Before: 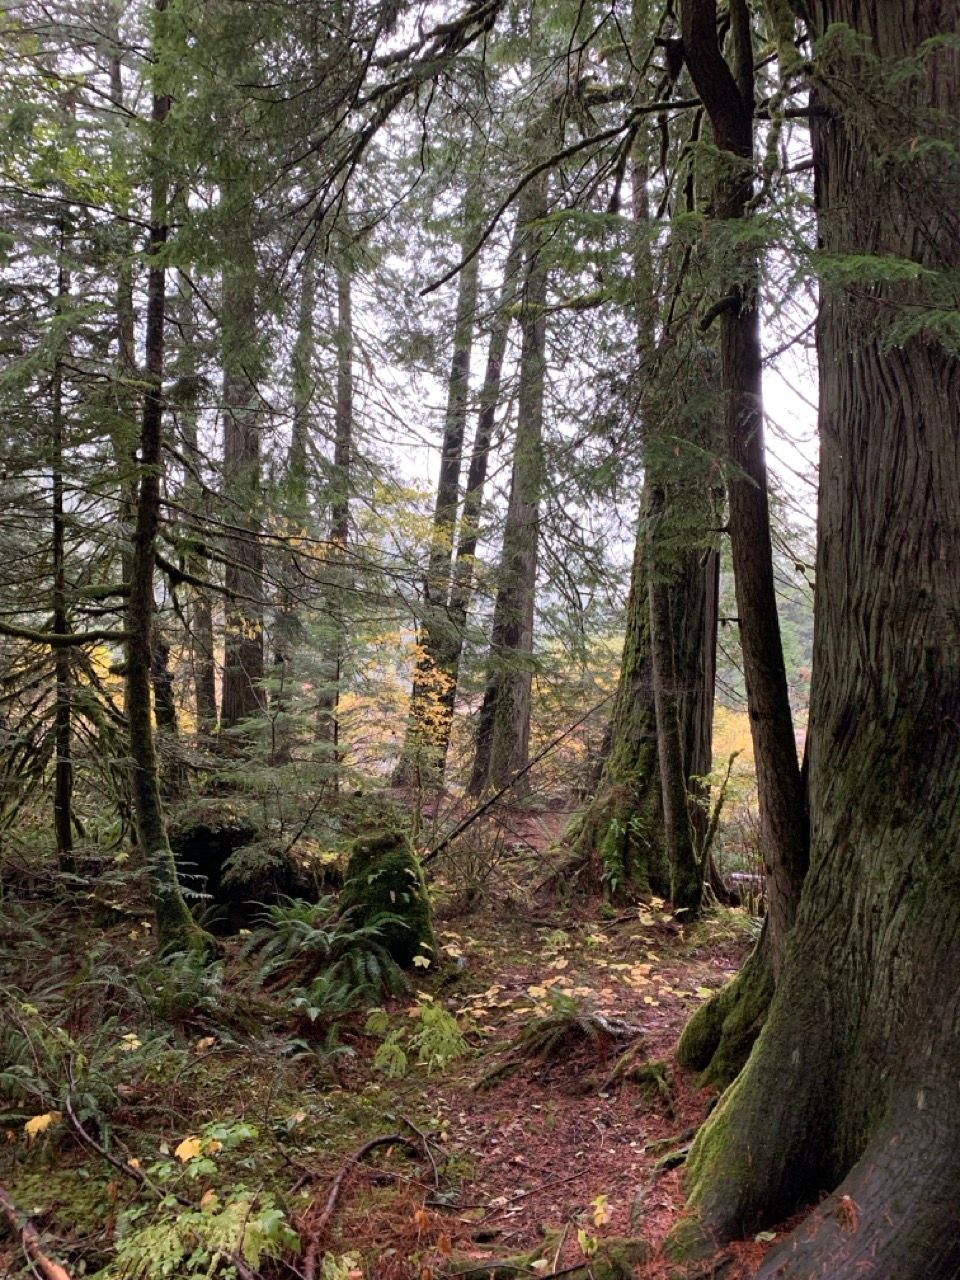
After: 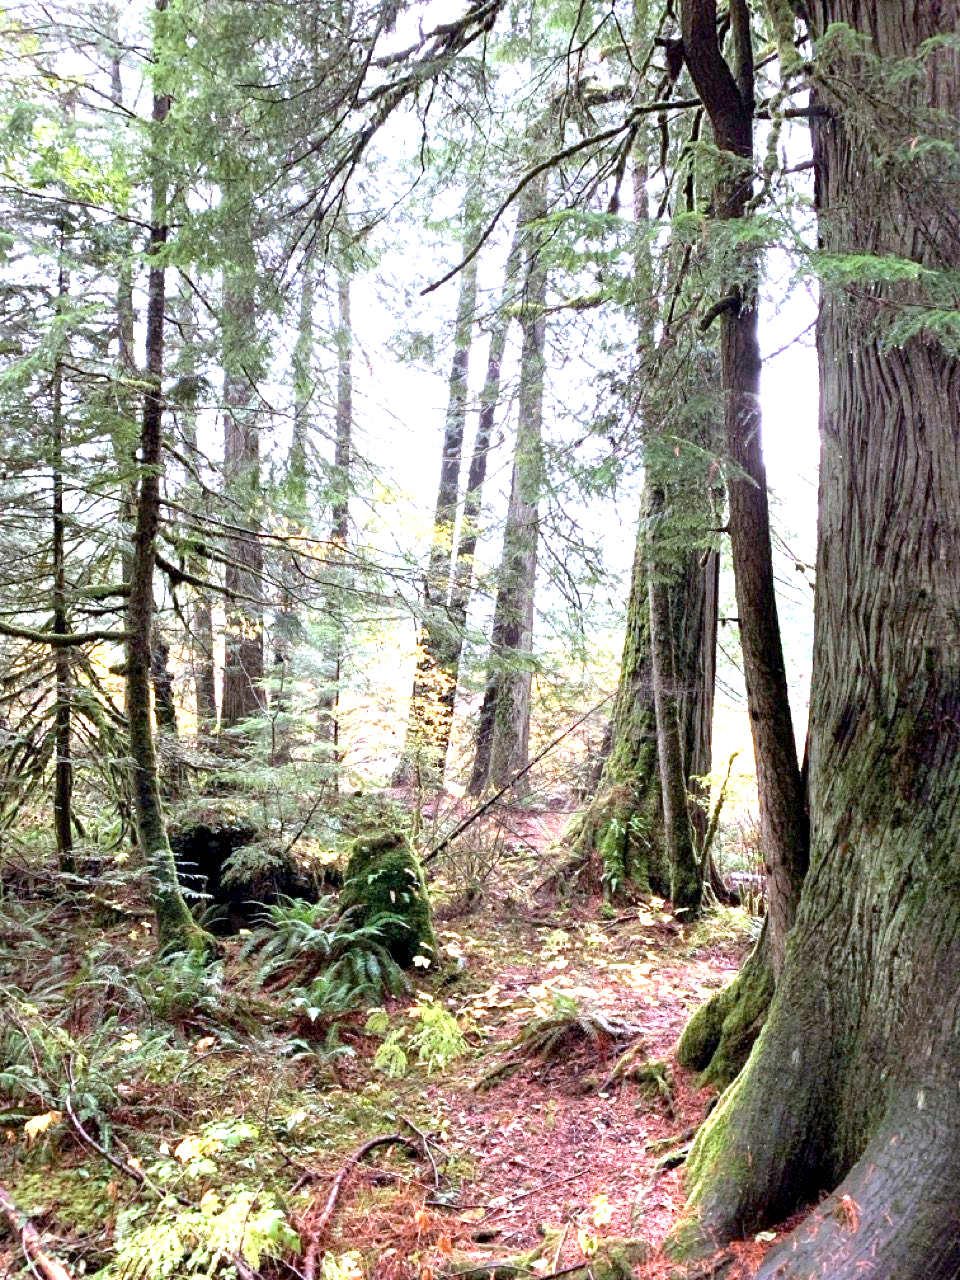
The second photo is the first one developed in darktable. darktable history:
exposure: black level correction 0.001, exposure 1.994 EV, compensate highlight preservation false
color calibration: x 0.37, y 0.382, temperature 4302.87 K
